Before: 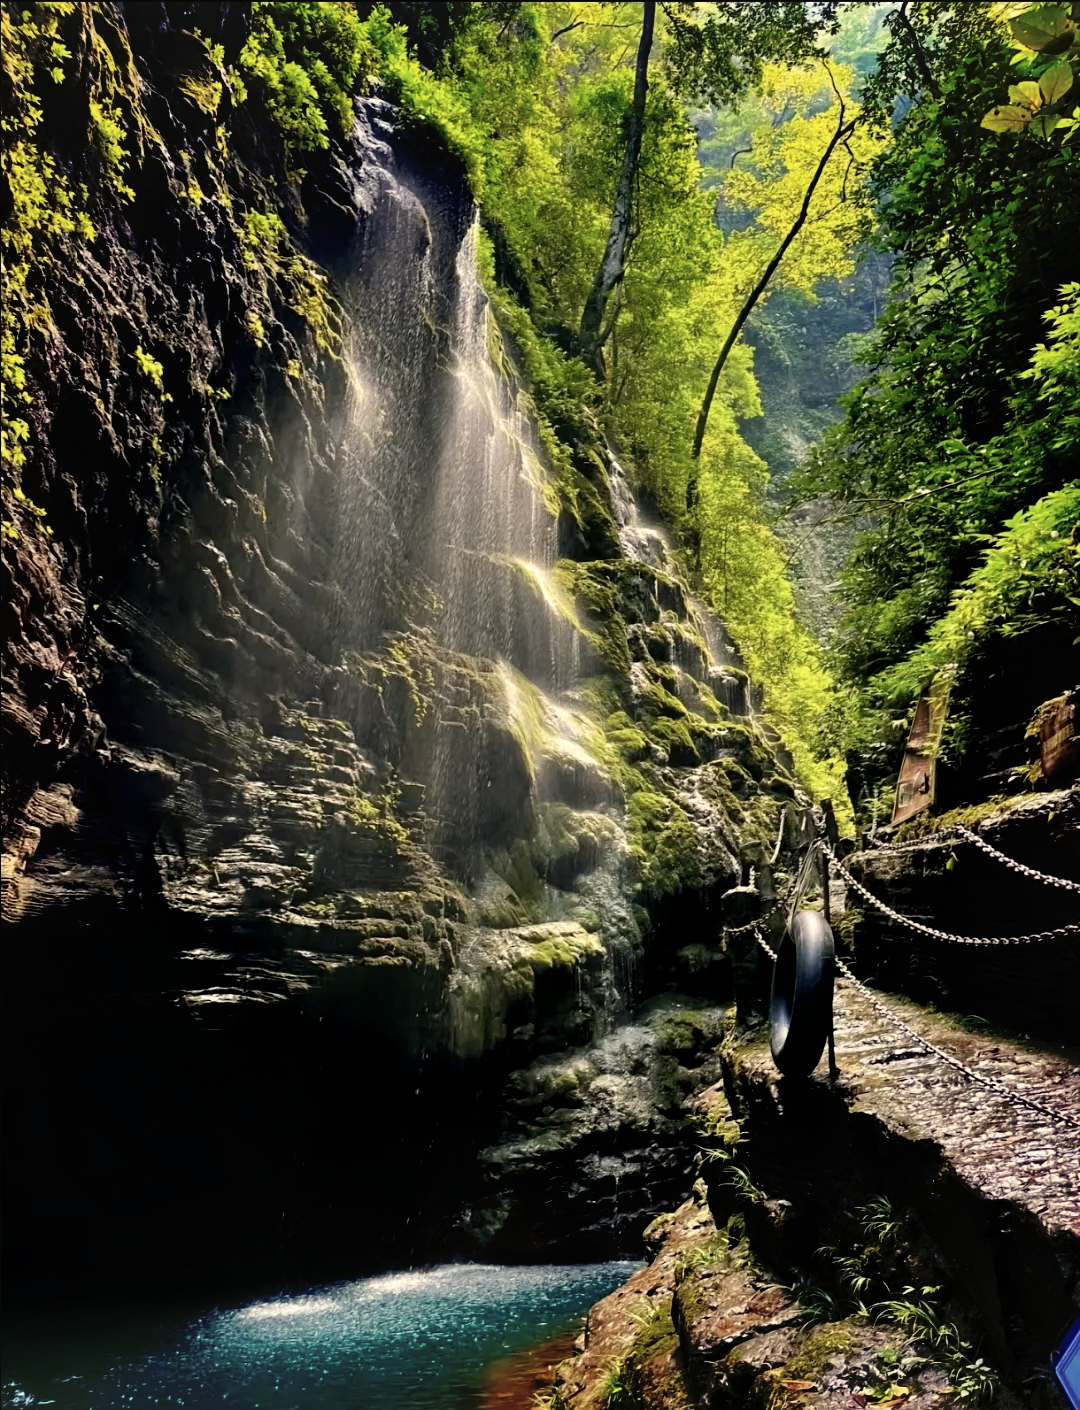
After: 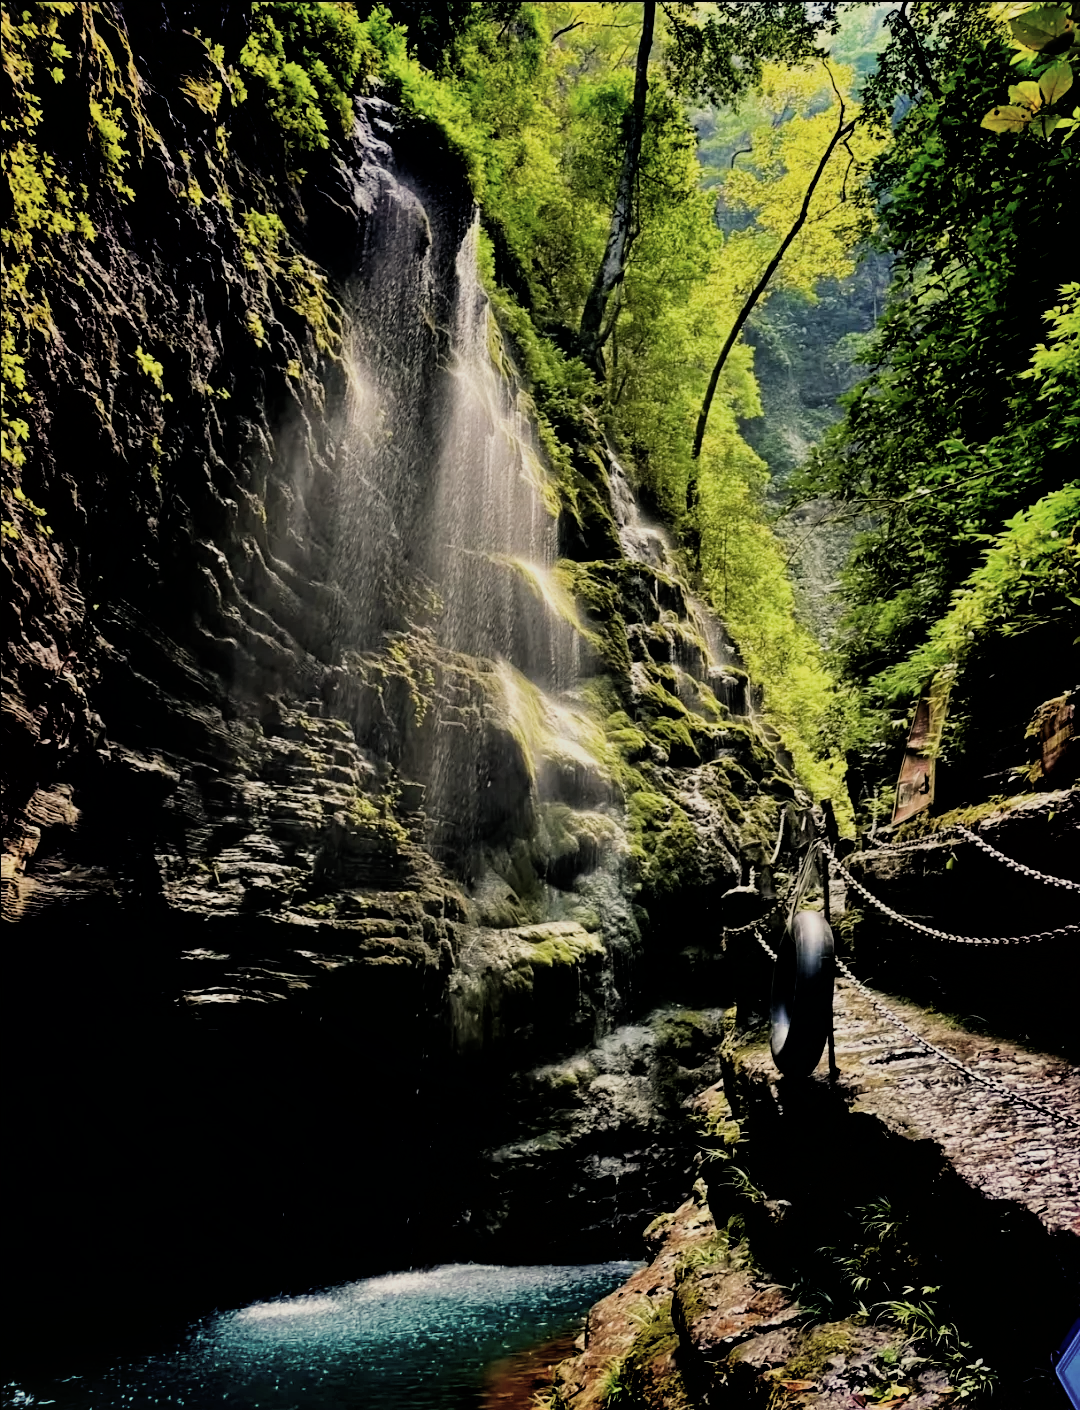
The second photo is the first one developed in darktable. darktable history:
filmic rgb: black relative exposure -5.06 EV, white relative exposure 3.98 EV, hardness 2.89, contrast 1.19, highlights saturation mix -28.63%
